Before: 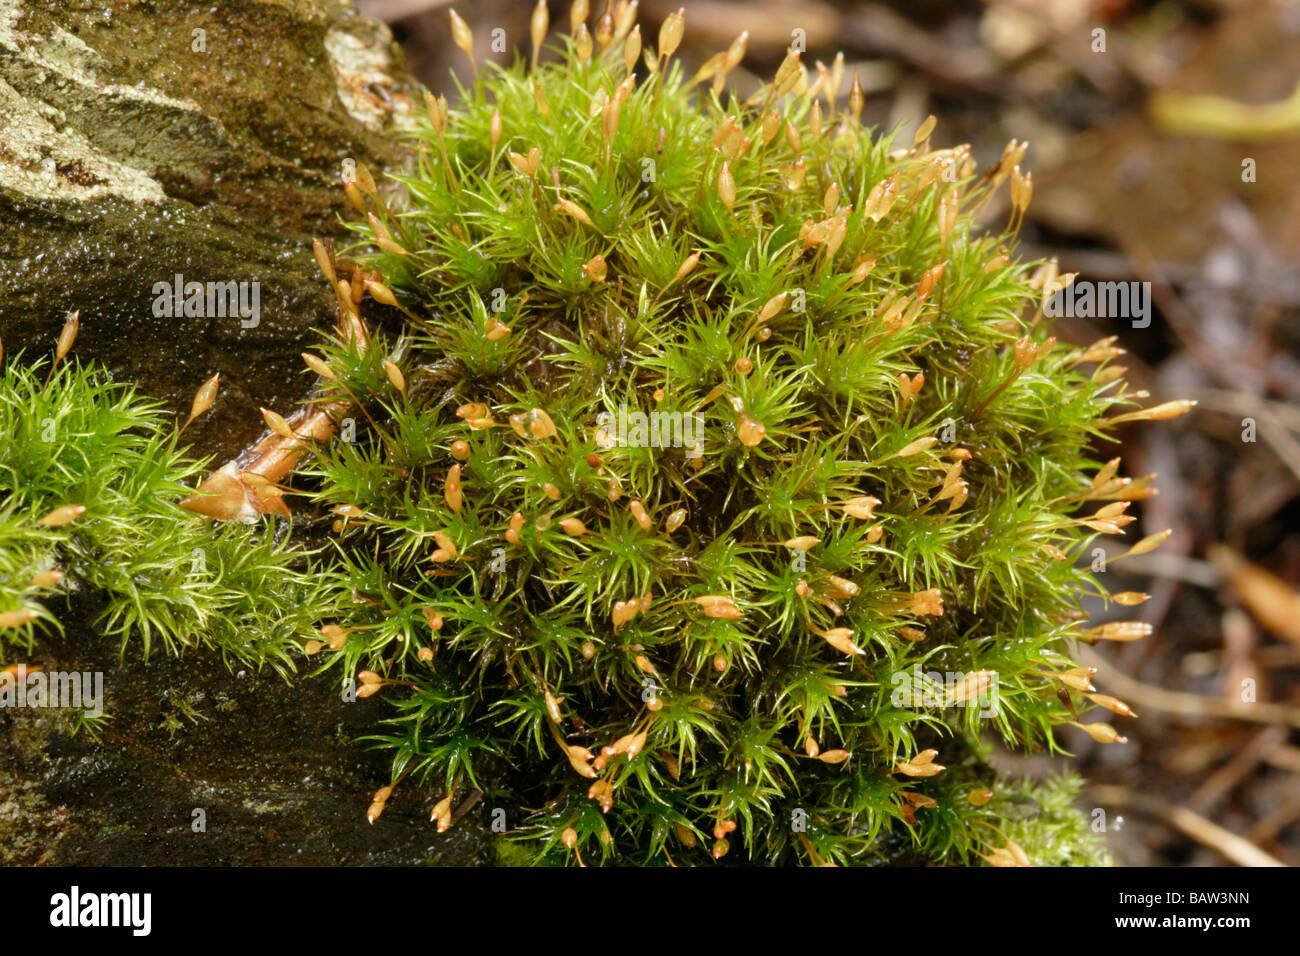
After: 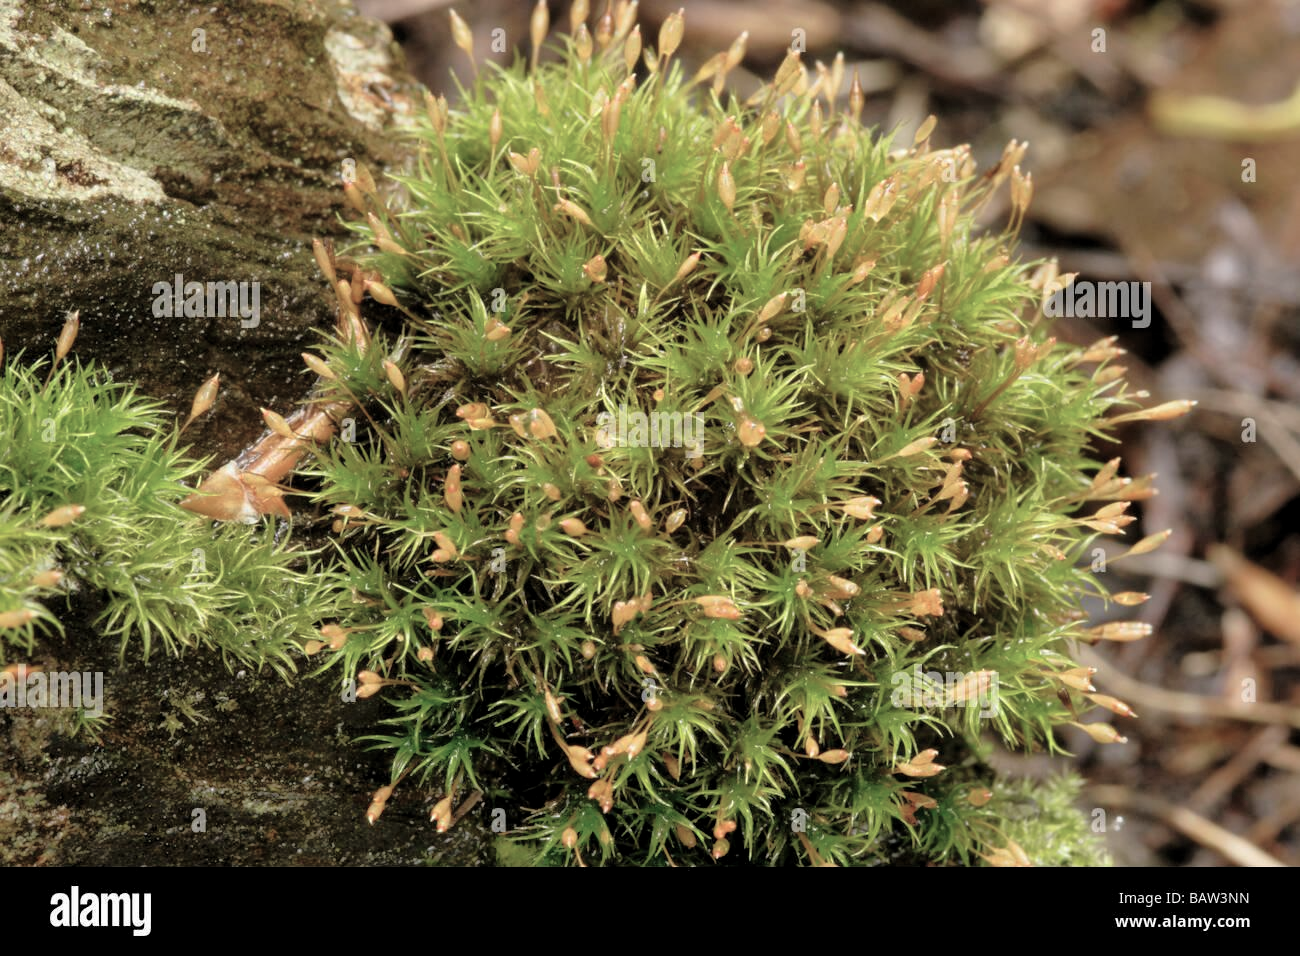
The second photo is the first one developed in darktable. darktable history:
tone curve: curves: ch0 [(0.024, 0) (0.075, 0.034) (0.145, 0.098) (0.257, 0.259) (0.408, 0.45) (0.611, 0.64) (0.81, 0.857) (1, 1)]; ch1 [(0, 0) (0.287, 0.198) (0.501, 0.506) (0.56, 0.57) (0.712, 0.777) (0.976, 0.992)]; ch2 [(0, 0) (0.5, 0.5) (0.523, 0.552) (0.59, 0.603) (0.681, 0.754) (1, 1)], color space Lab, linked channels
exposure: exposure -0.014 EV, compensate highlight preservation false
shadows and highlights: on, module defaults
color balance rgb: perceptual saturation grading › global saturation -32.123%
